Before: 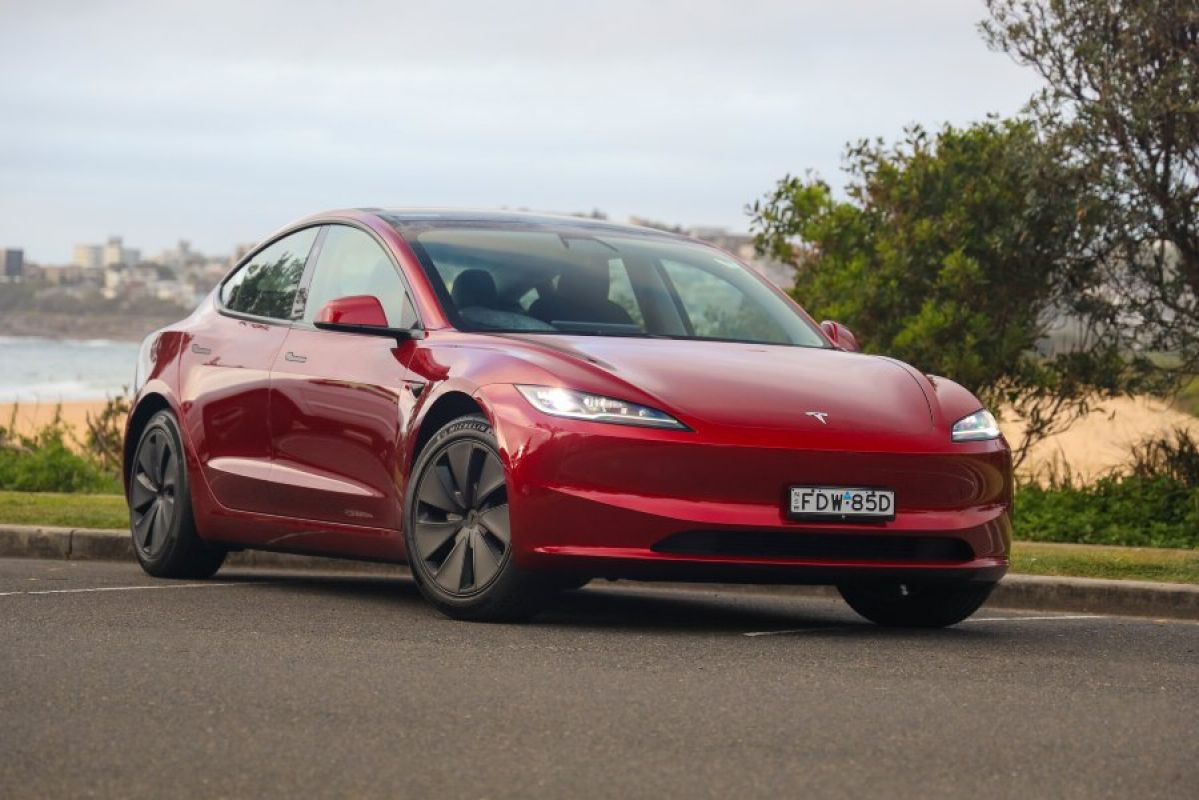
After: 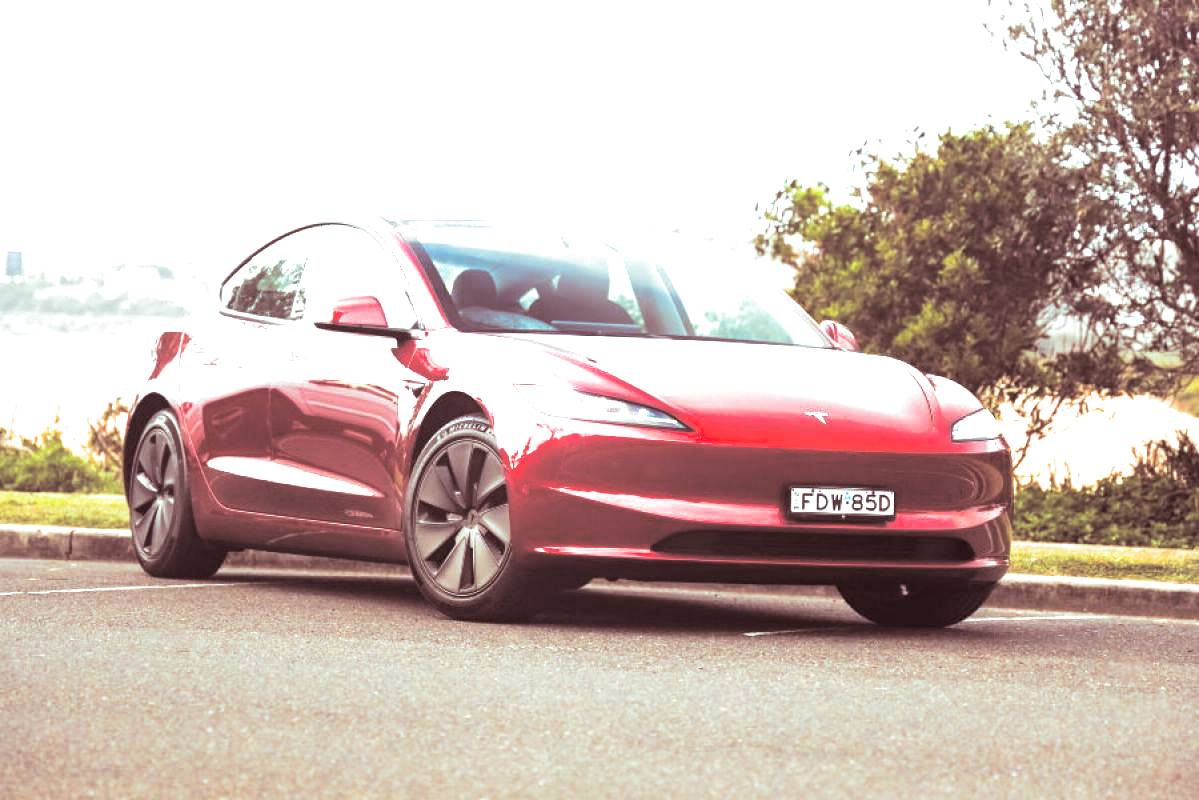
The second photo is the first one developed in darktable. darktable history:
split-toning: shadows › saturation 0.3, highlights › hue 180°, highlights › saturation 0.3, compress 0%
exposure: exposure 2.04 EV, compensate highlight preservation false
